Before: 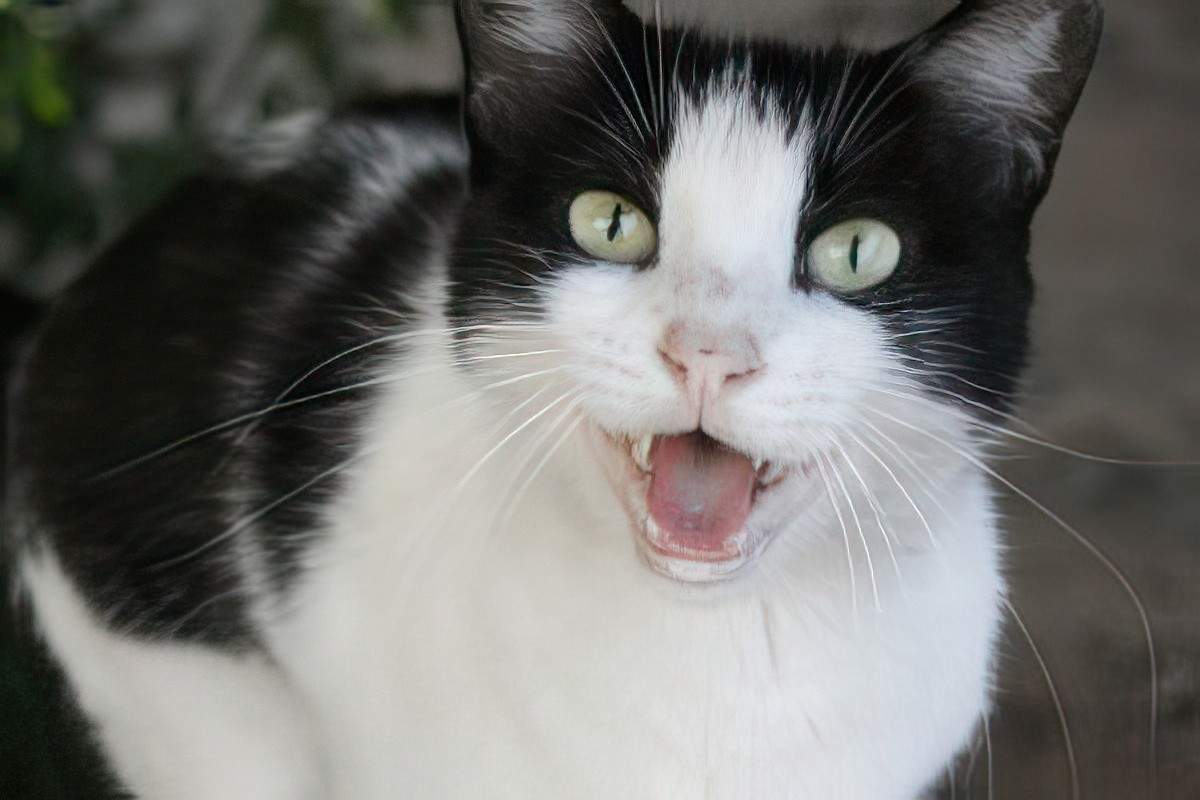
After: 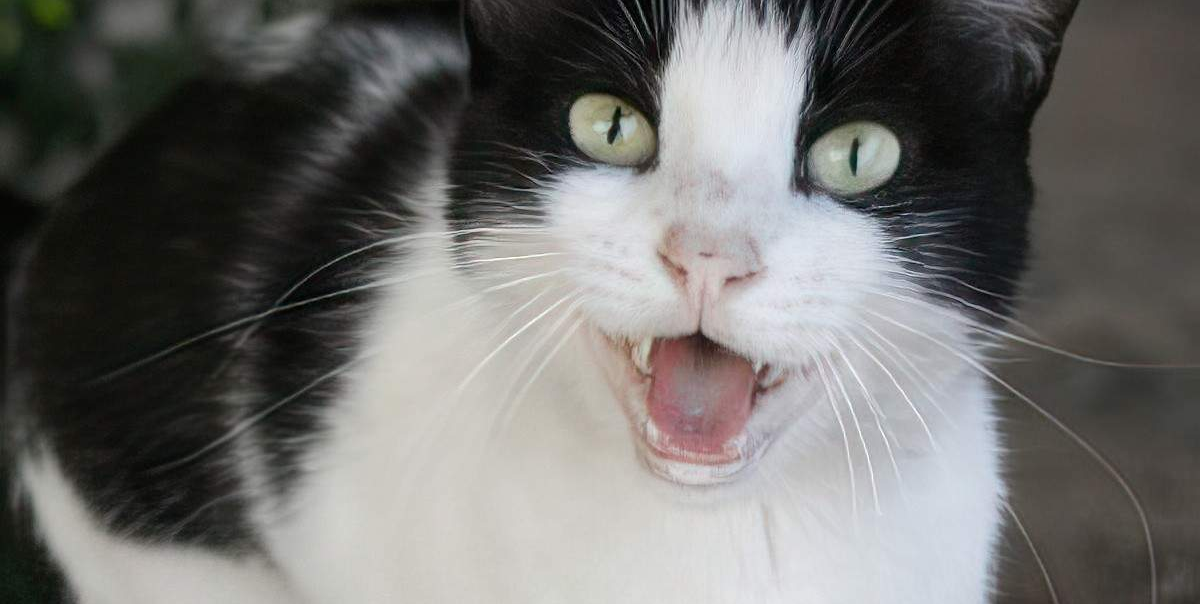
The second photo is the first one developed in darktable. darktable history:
crop and rotate: top 12.194%, bottom 12.218%
